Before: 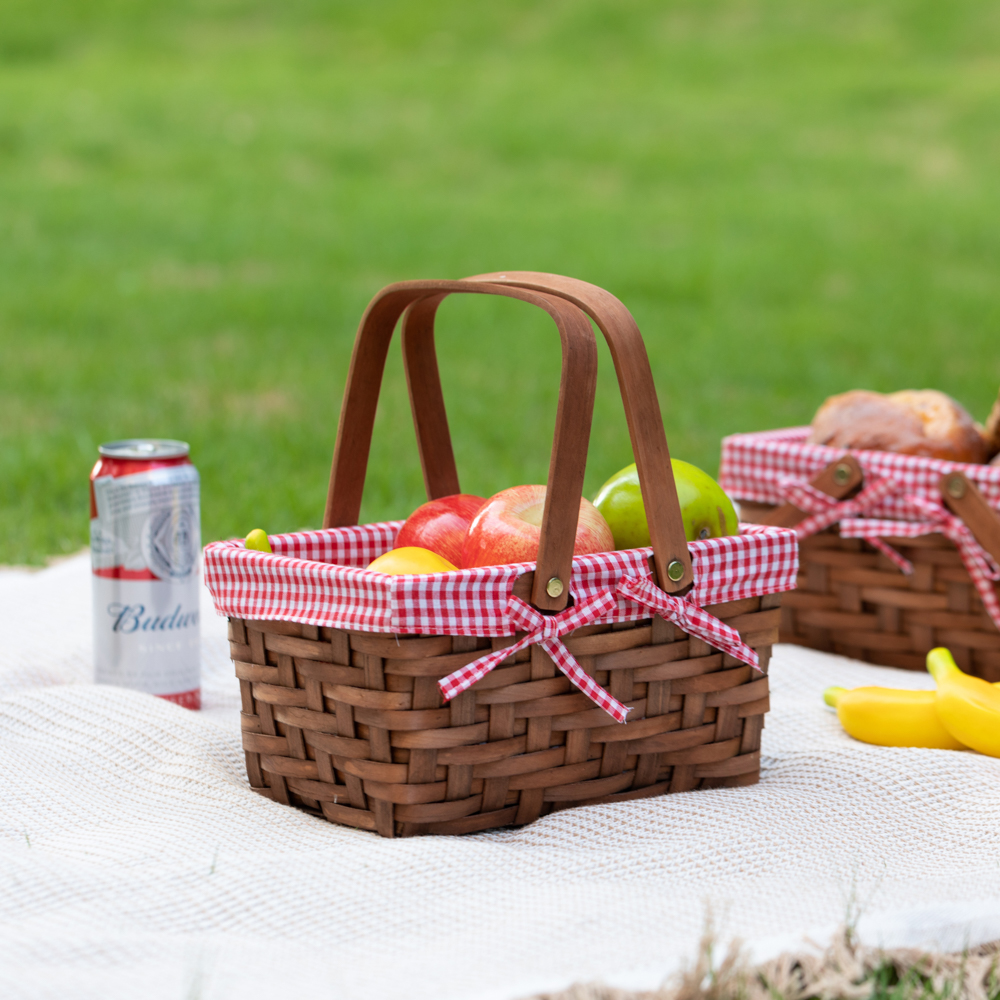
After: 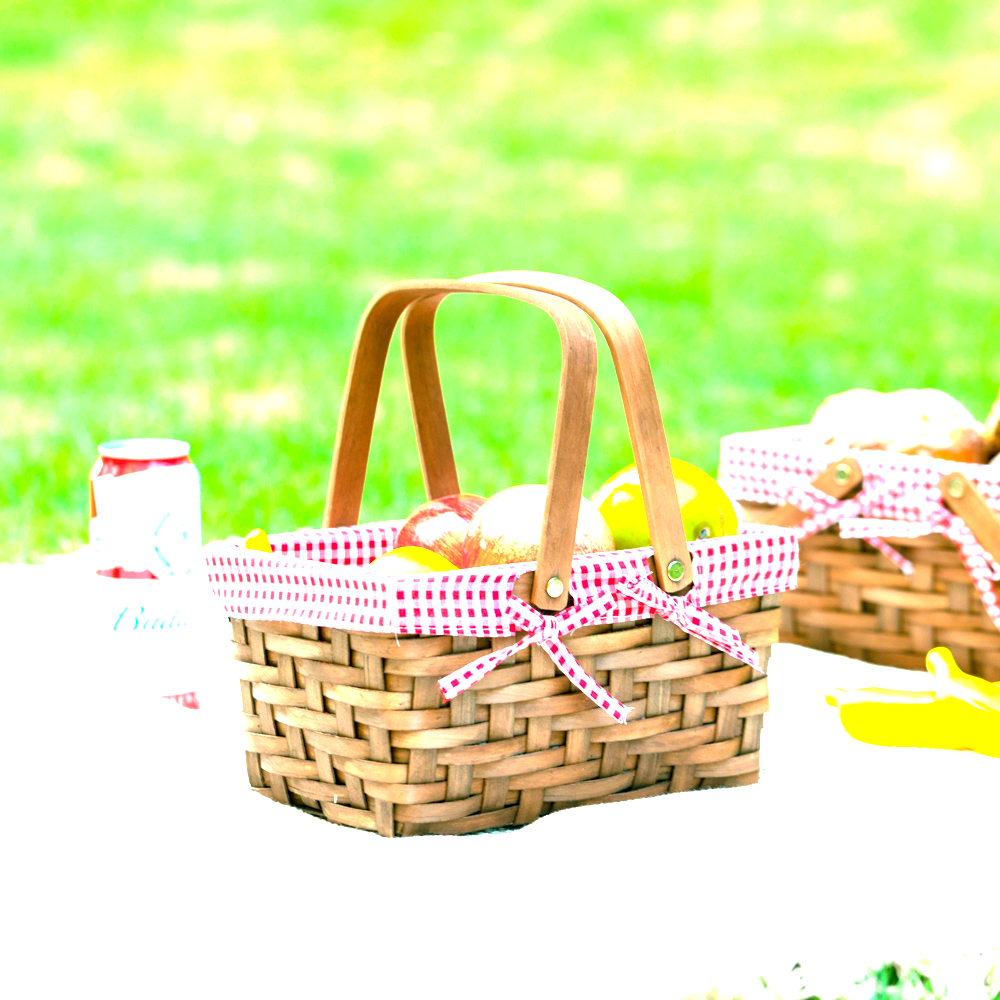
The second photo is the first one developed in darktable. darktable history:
exposure: black level correction 0.001, exposure 2.607 EV, compensate exposure bias true, compensate highlight preservation false
color balance rgb: shadows lift › chroma 11.71%, shadows lift › hue 133.46°, power › chroma 2.15%, power › hue 166.83°, highlights gain › chroma 4%, highlights gain › hue 200.2°, perceptual saturation grading › global saturation 18.05%
